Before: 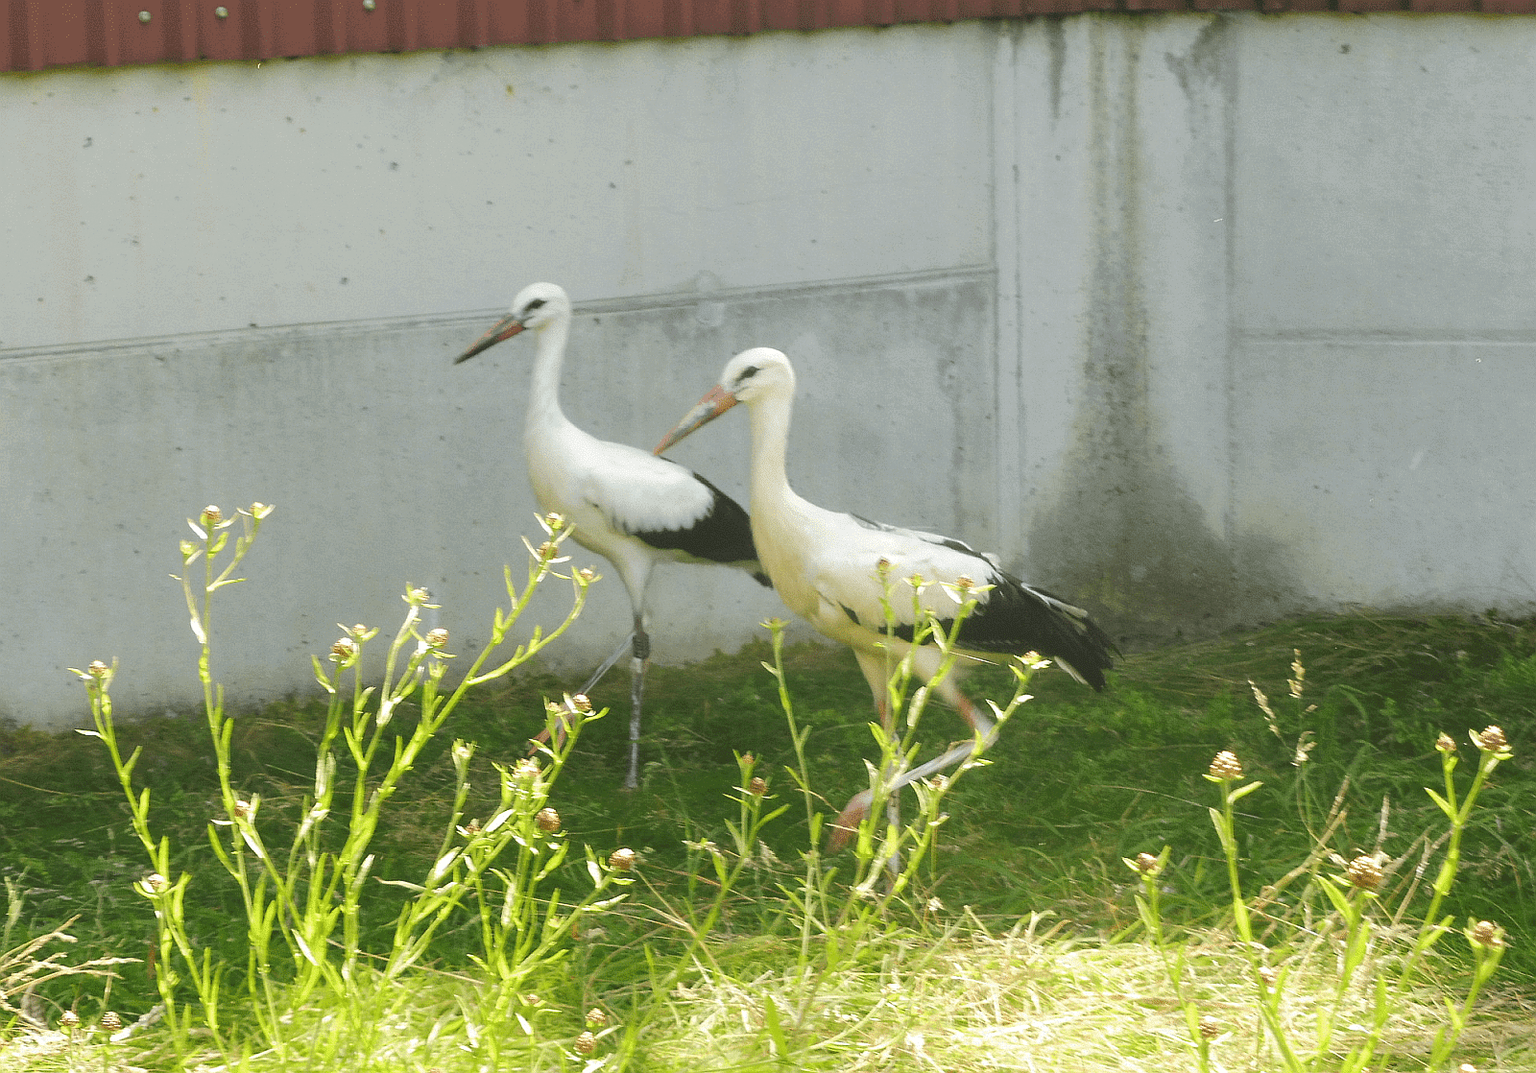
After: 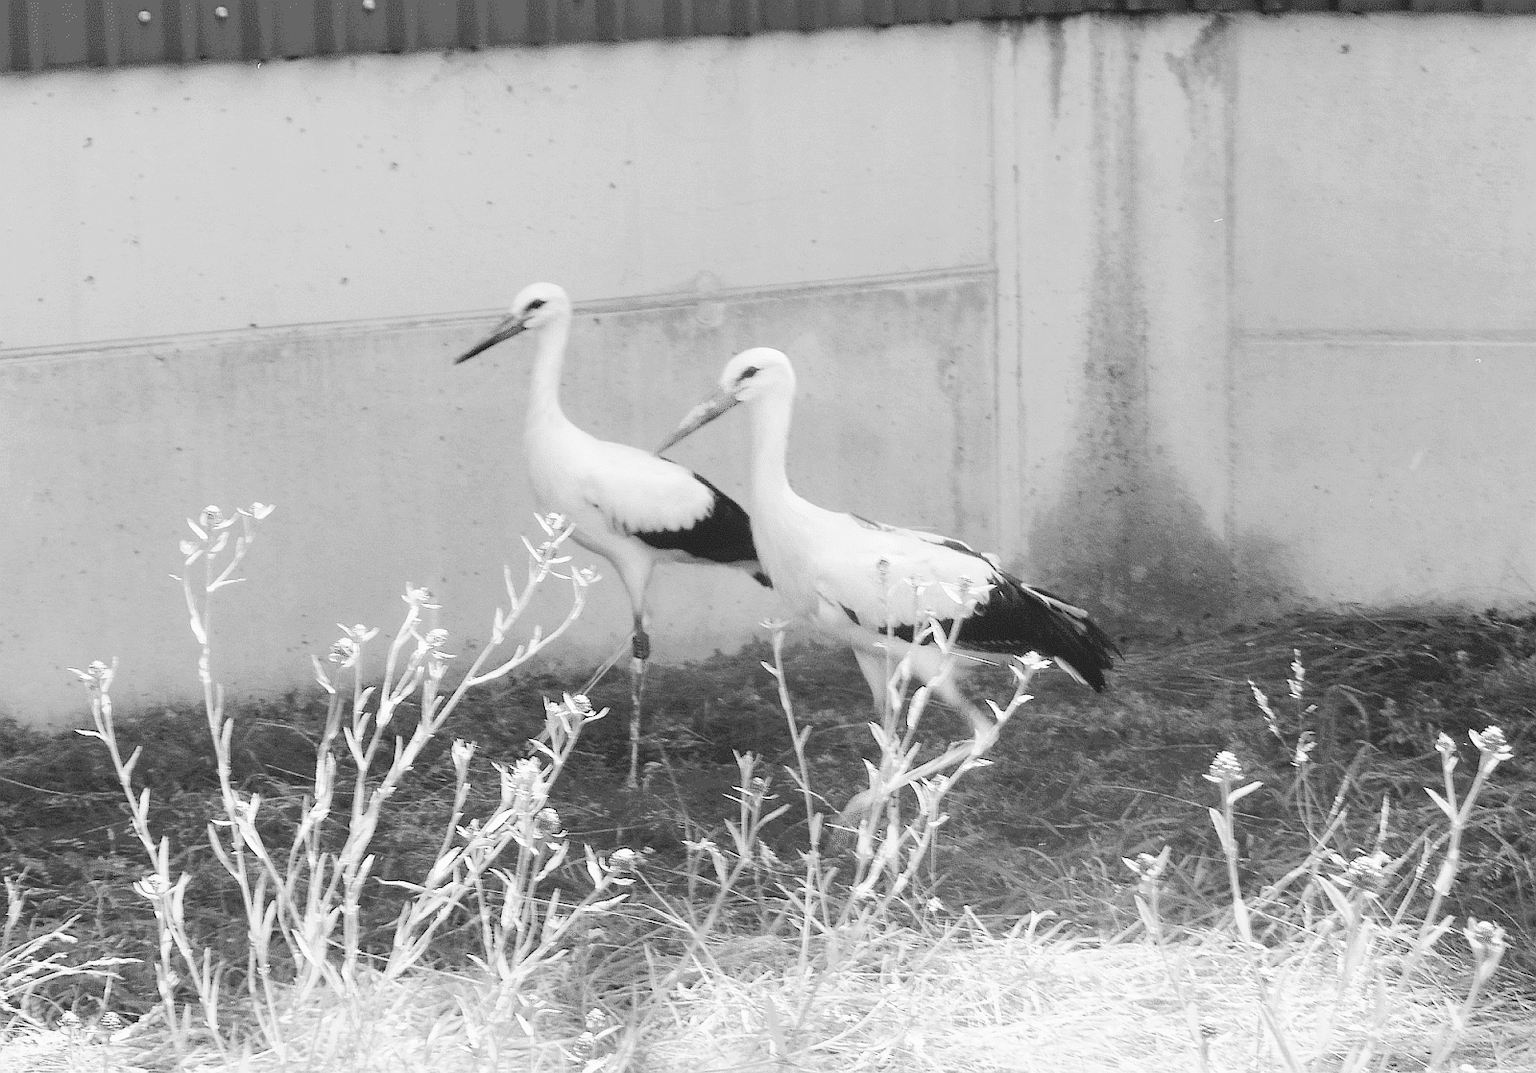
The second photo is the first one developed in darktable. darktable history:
monochrome: a 32, b 64, size 2.3
base curve: curves: ch0 [(0, 0) (0.036, 0.025) (0.121, 0.166) (0.206, 0.329) (0.605, 0.79) (1, 1)], preserve colors none
